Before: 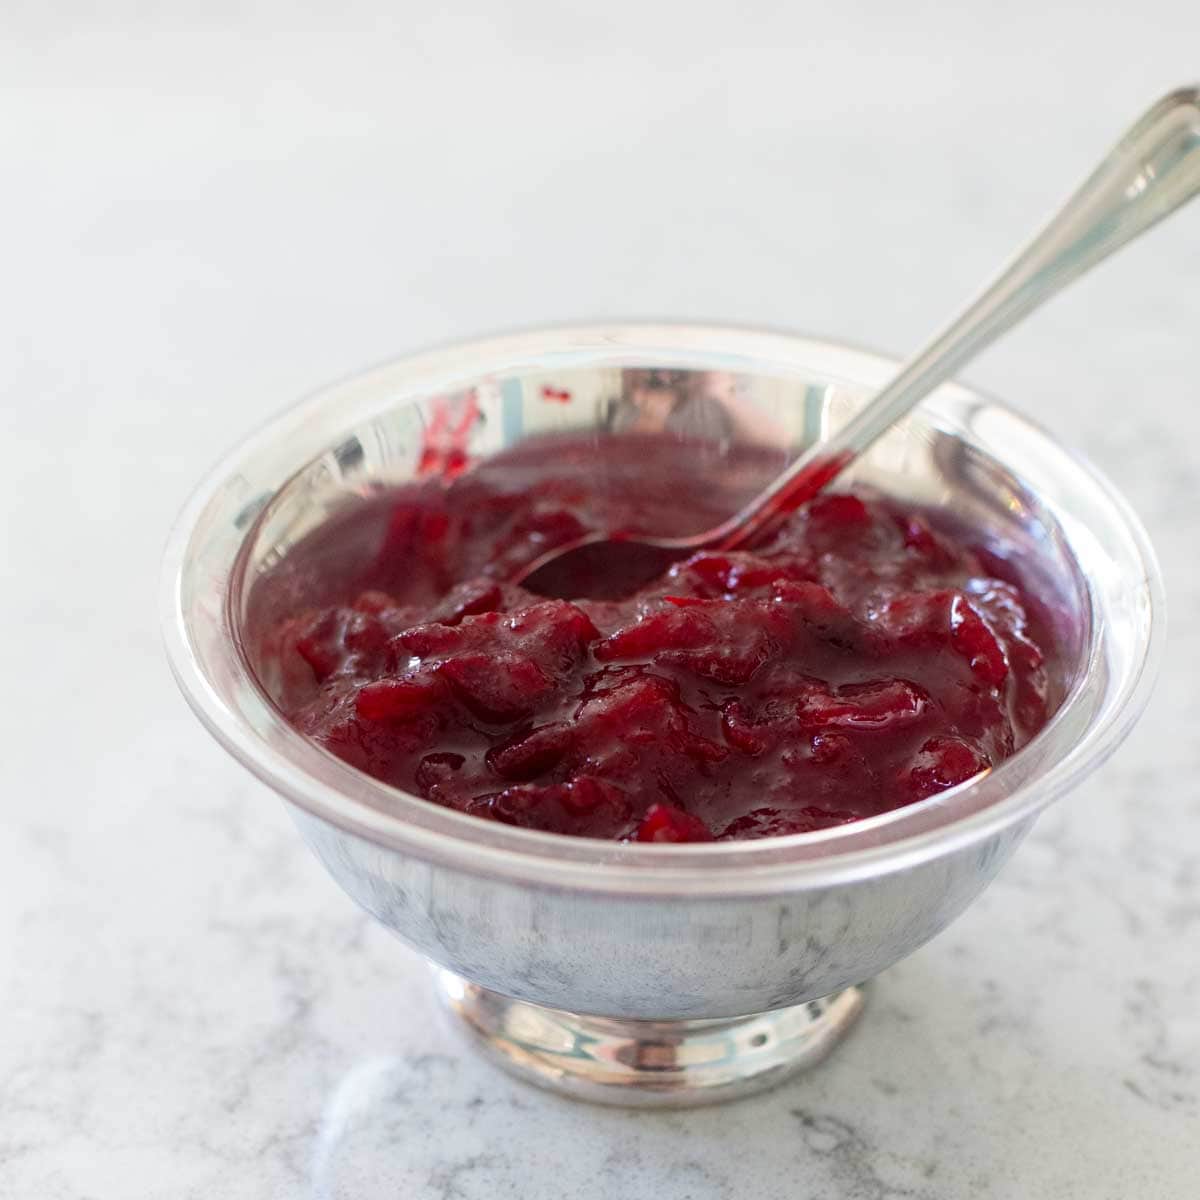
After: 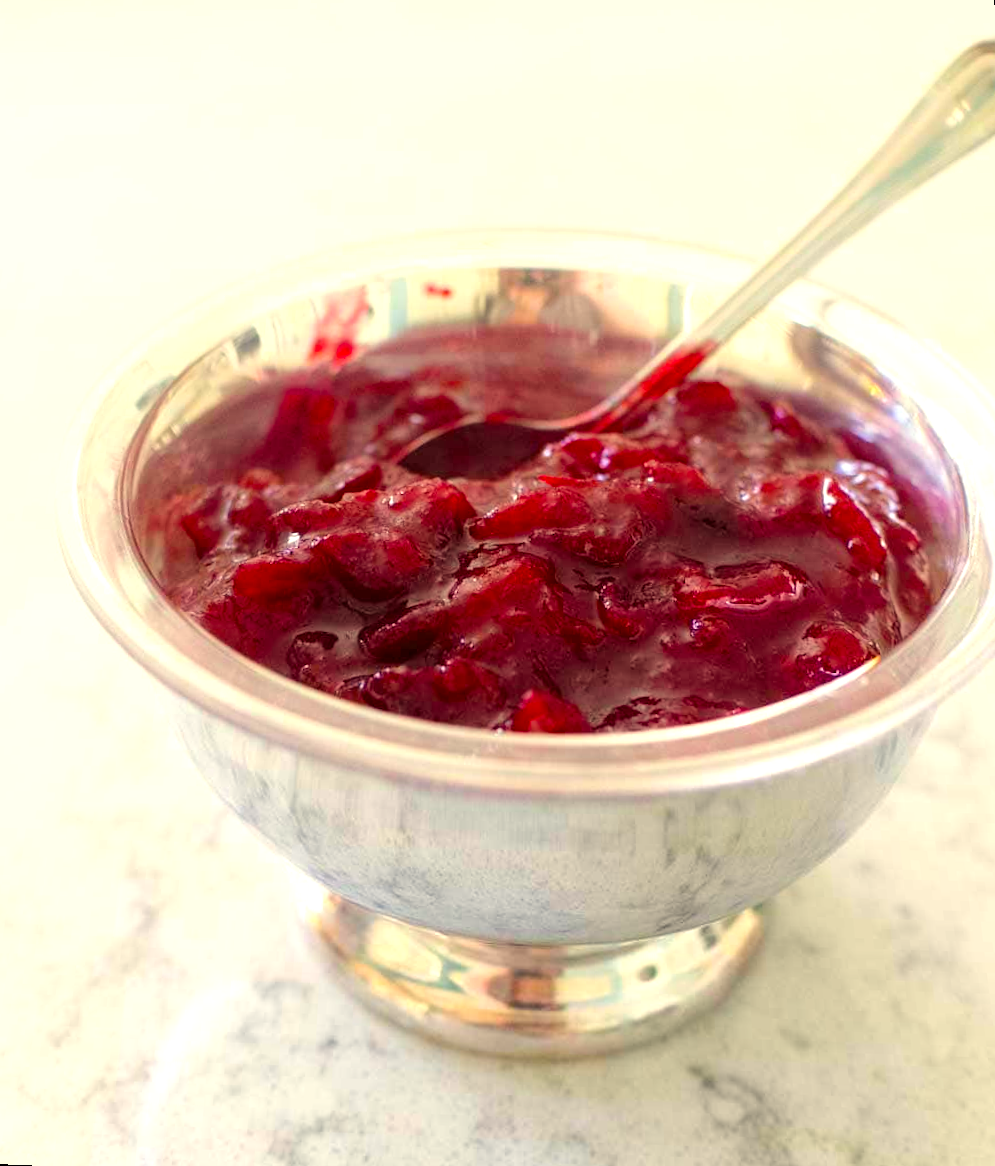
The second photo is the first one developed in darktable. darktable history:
rotate and perspective: rotation 0.72°, lens shift (vertical) -0.352, lens shift (horizontal) -0.051, crop left 0.152, crop right 0.859, crop top 0.019, crop bottom 0.964
levels: levels [0.016, 0.5, 0.996]
exposure: black level correction 0, exposure 0.5 EV, compensate exposure bias true, compensate highlight preservation false
color balance rgb: perceptual saturation grading › global saturation 25%, perceptual brilliance grading › mid-tones 10%, perceptual brilliance grading › shadows 15%, global vibrance 20%
color correction: highlights a* 1.39, highlights b* 17.83
